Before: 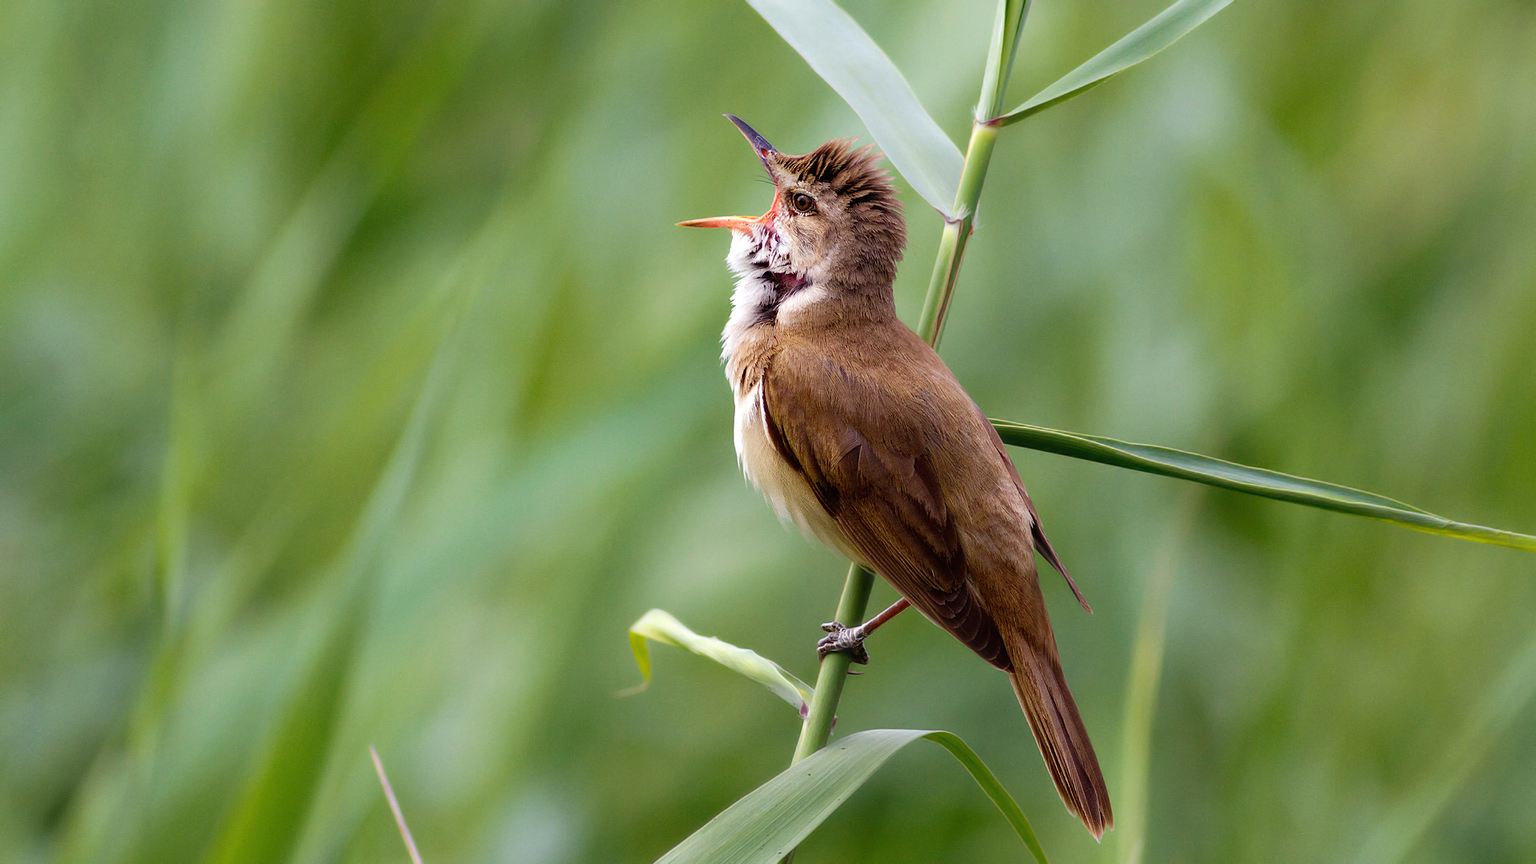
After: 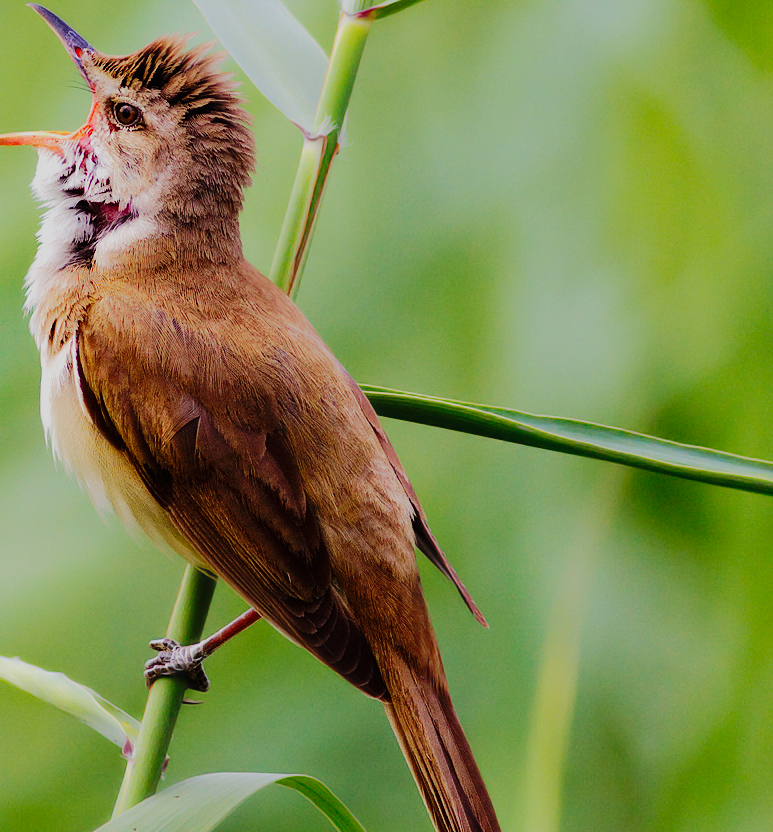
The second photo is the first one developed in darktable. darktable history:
base curve: curves: ch0 [(0, 0) (0.036, 0.025) (0.121, 0.166) (0.206, 0.329) (0.605, 0.79) (1, 1)], preserve colors none
crop: left 45.695%, top 12.919%, right 13.999%, bottom 10.041%
tone equalizer: -8 EV -0.018 EV, -7 EV 0.029 EV, -6 EV -0.006 EV, -5 EV 0.007 EV, -4 EV -0.029 EV, -3 EV -0.238 EV, -2 EV -0.656 EV, -1 EV -1 EV, +0 EV -0.963 EV, edges refinement/feathering 500, mask exposure compensation -1.57 EV, preserve details no
